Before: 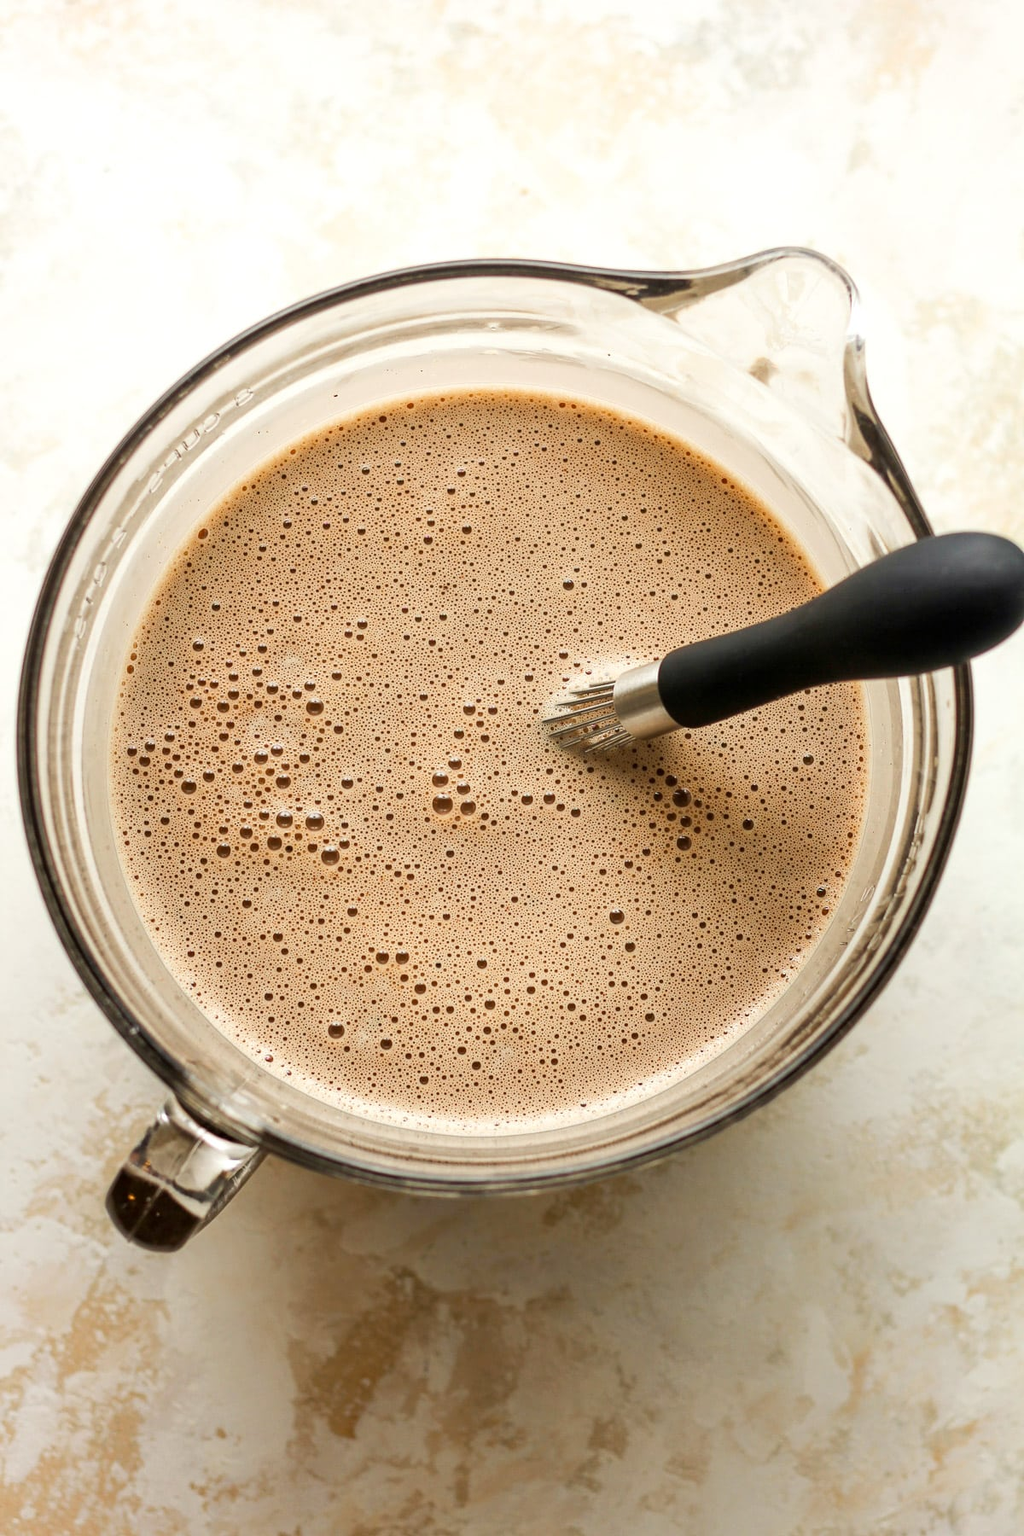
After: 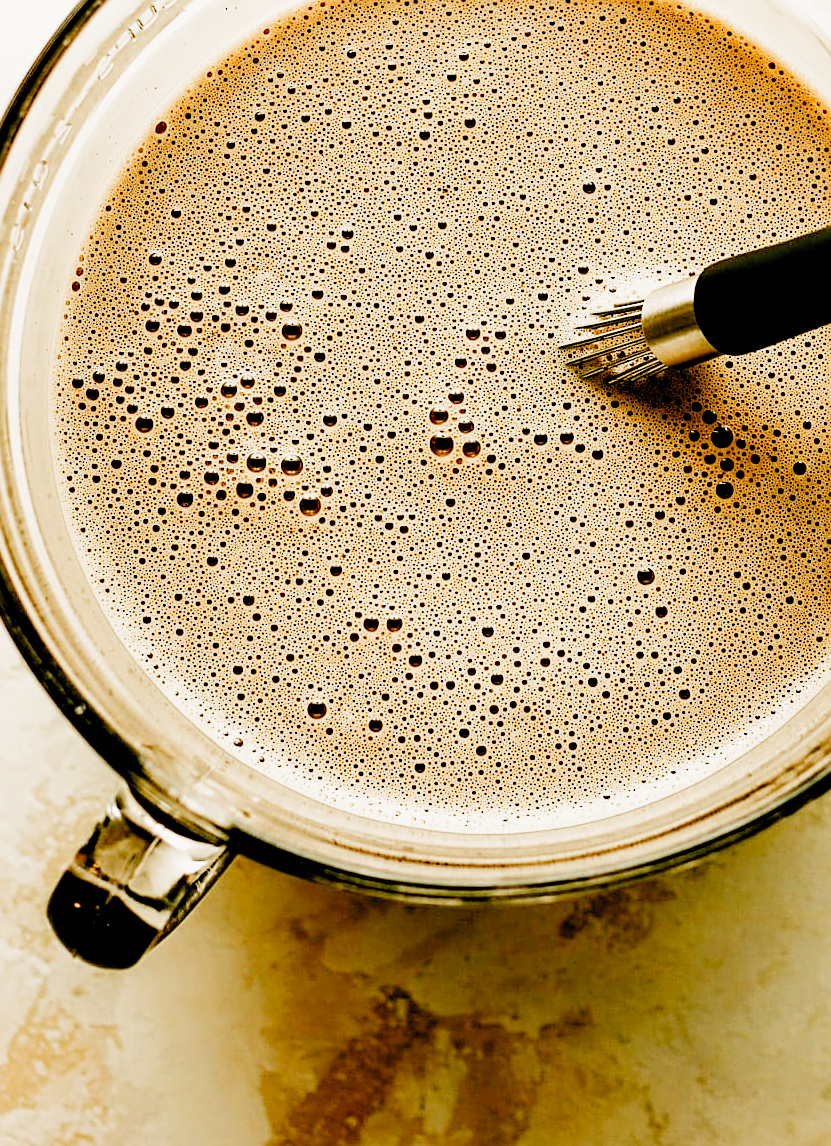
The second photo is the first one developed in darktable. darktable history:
exposure: black level correction 0, exposure 0.5 EV, compensate highlight preservation false
crop: left 6.488%, top 27.668%, right 24.183%, bottom 8.656%
sharpen: on, module defaults
color balance: mode lift, gamma, gain (sRGB), lift [1.014, 0.966, 0.918, 0.87], gamma [0.86, 0.734, 0.918, 0.976], gain [1.063, 1.13, 1.063, 0.86]
filmic rgb: black relative exposure -2.85 EV, white relative exposure 4.56 EV, hardness 1.77, contrast 1.25, preserve chrominance no, color science v5 (2021)
